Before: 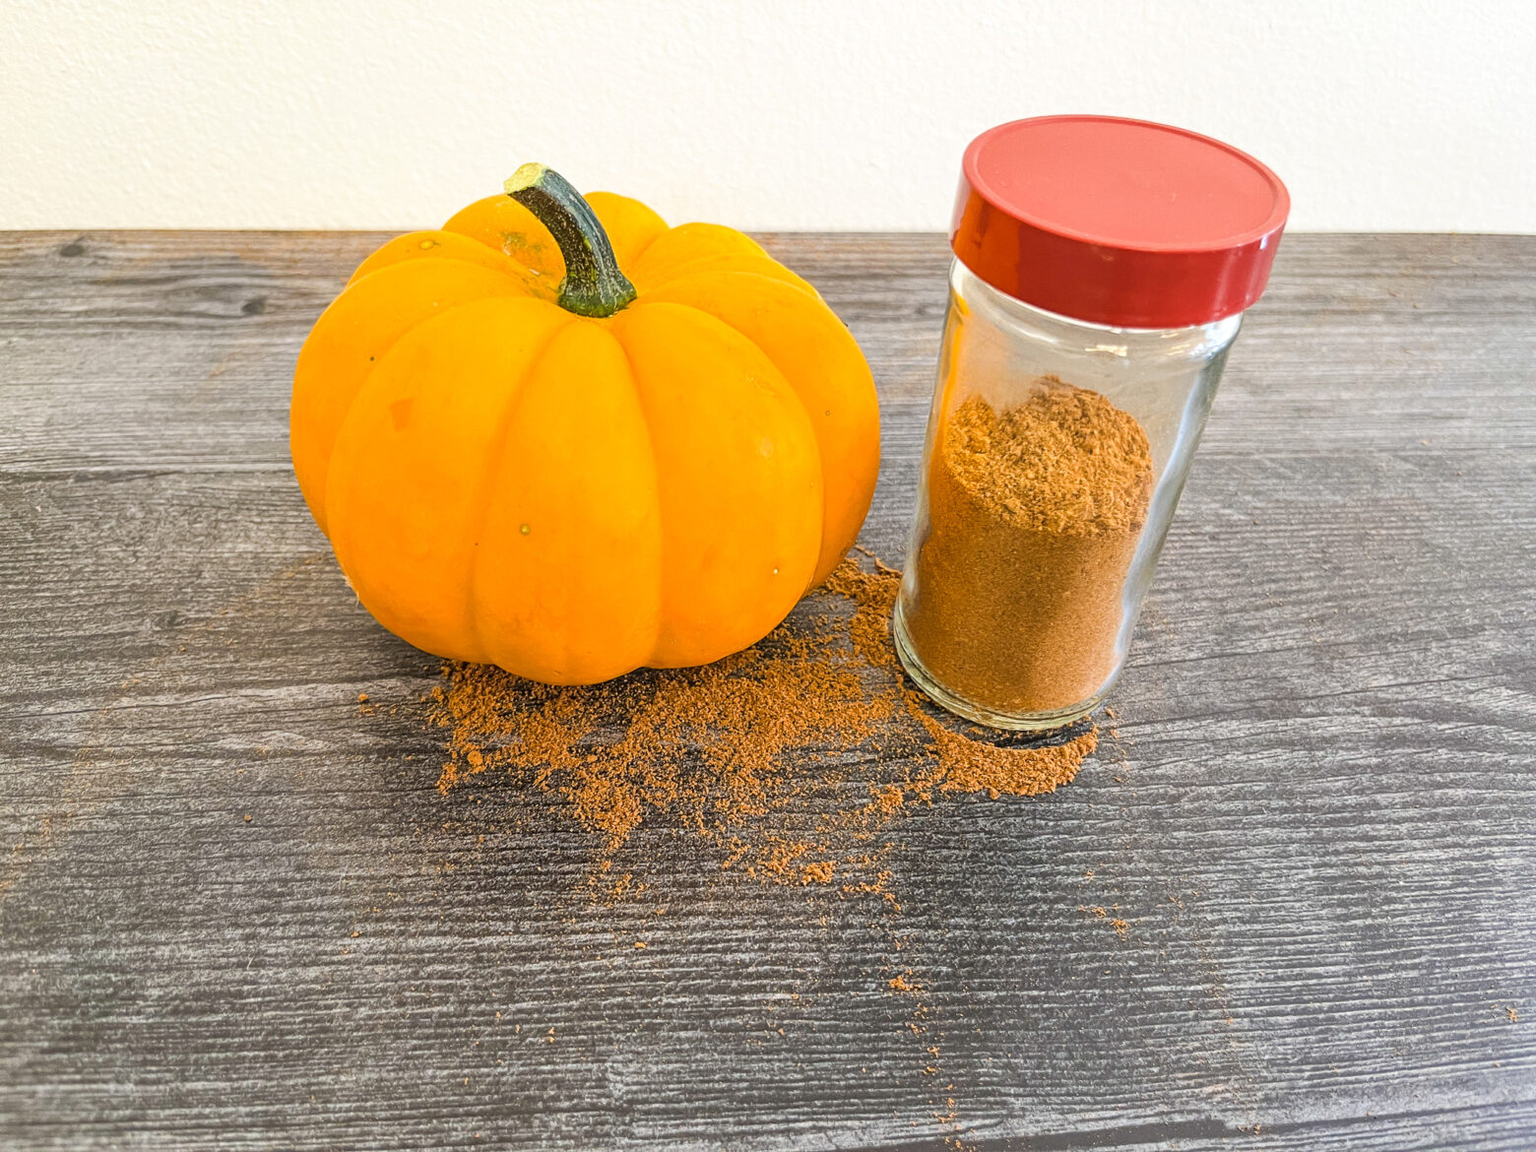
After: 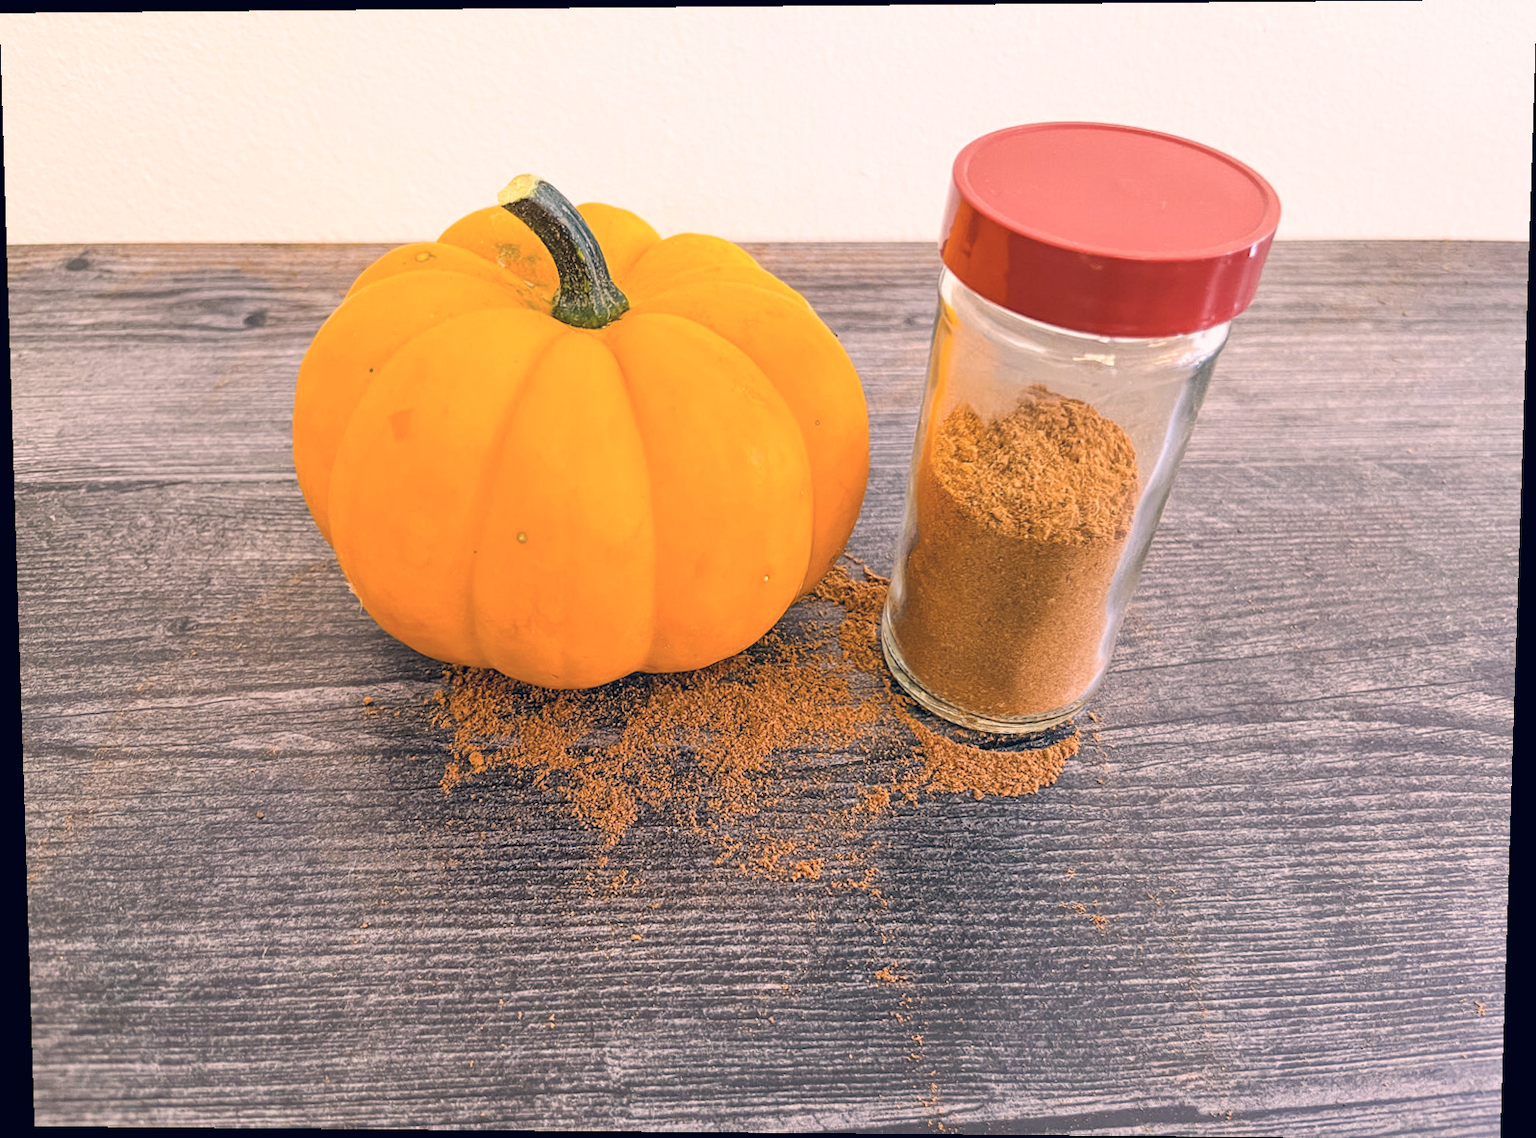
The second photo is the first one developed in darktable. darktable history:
color correction: highlights a* 14.46, highlights b* 5.85, shadows a* -5.53, shadows b* -15.24, saturation 0.85
rotate and perspective: lens shift (vertical) 0.048, lens shift (horizontal) -0.024, automatic cropping off
